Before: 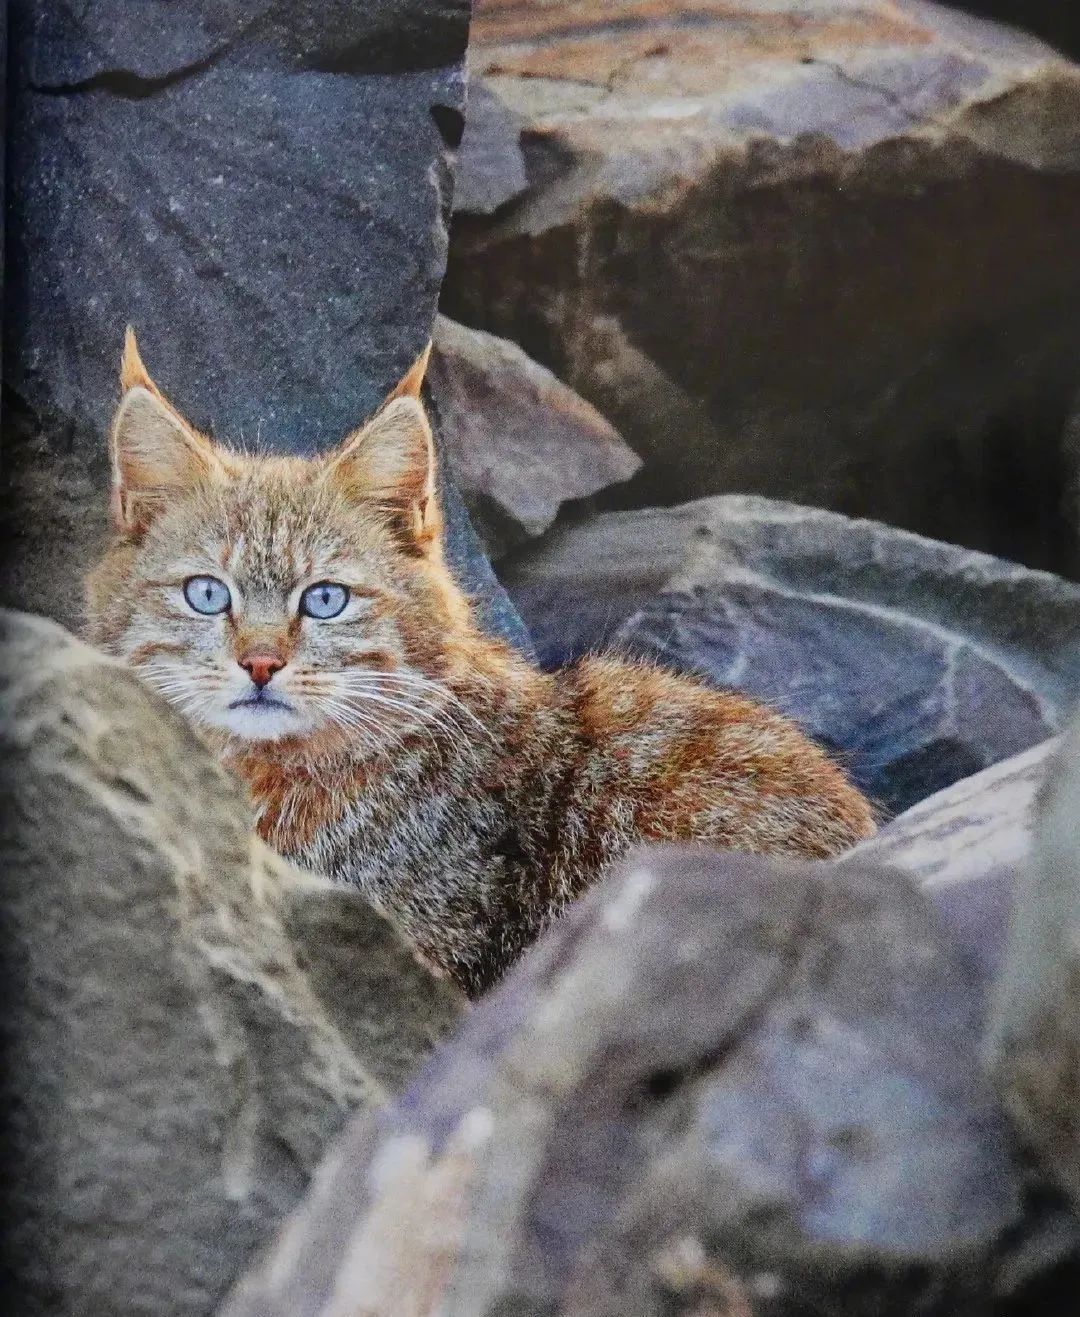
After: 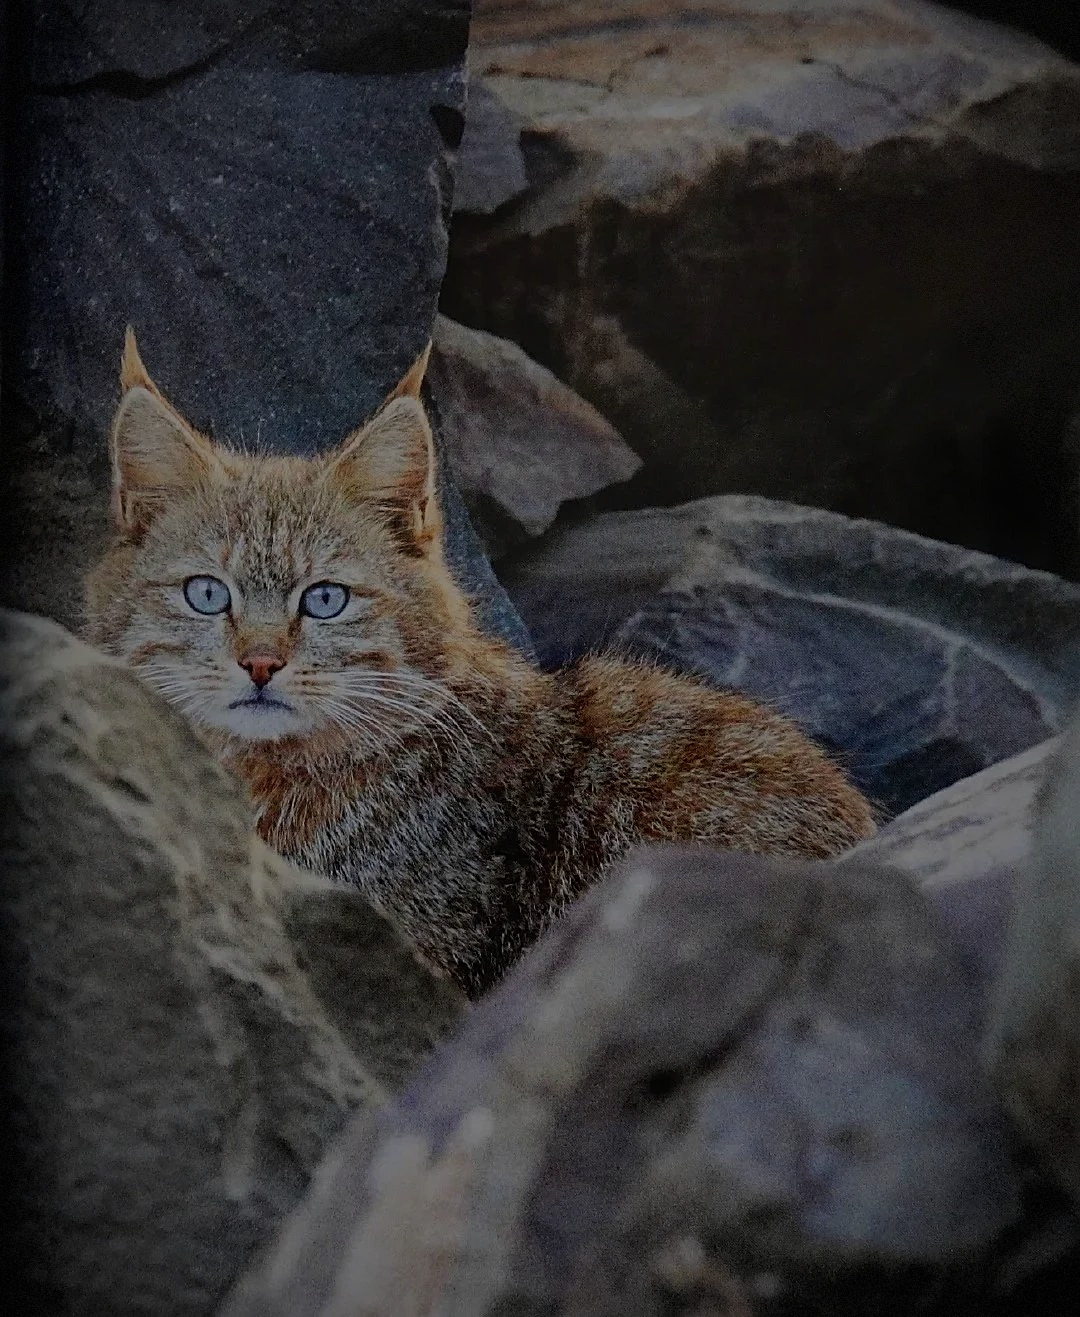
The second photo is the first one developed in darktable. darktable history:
tone equalizer: -8 EV -2 EV, -7 EV -2 EV, -6 EV -2 EV, -5 EV -2 EV, -4 EV -2 EV, -3 EV -2 EV, -2 EV -2 EV, -1 EV -1.63 EV, +0 EV -2 EV
vignetting: dithering 8-bit output, unbound false
sharpen: on, module defaults
contrast brightness saturation: saturation -0.05
